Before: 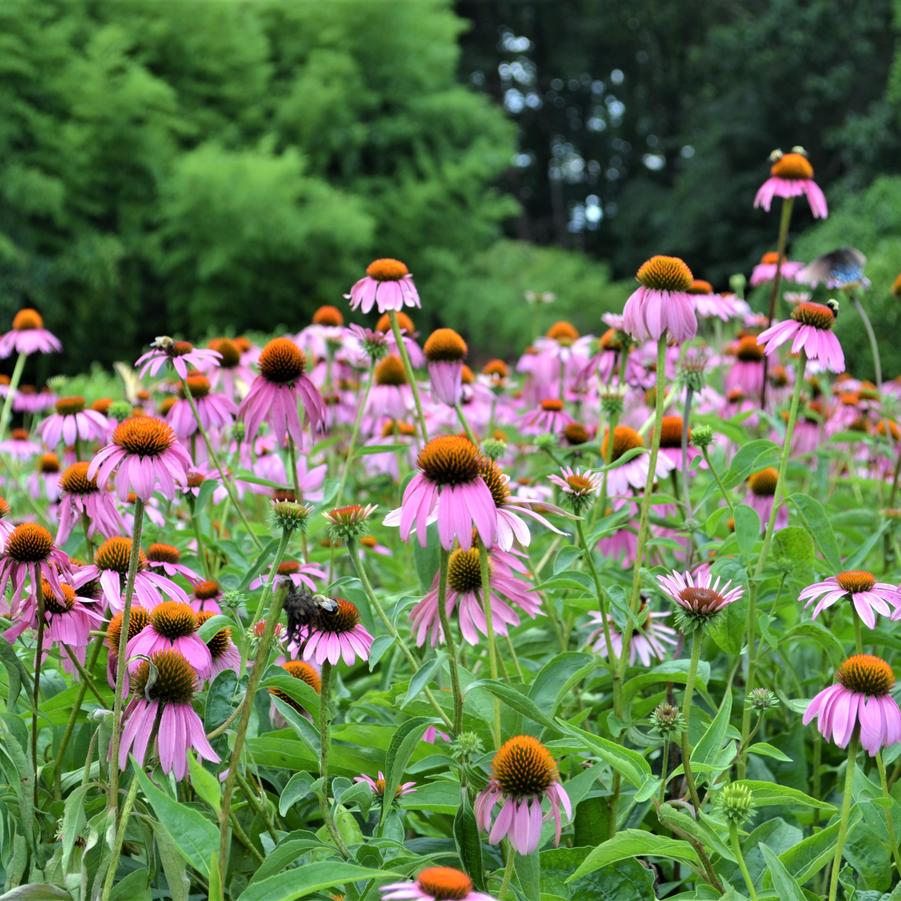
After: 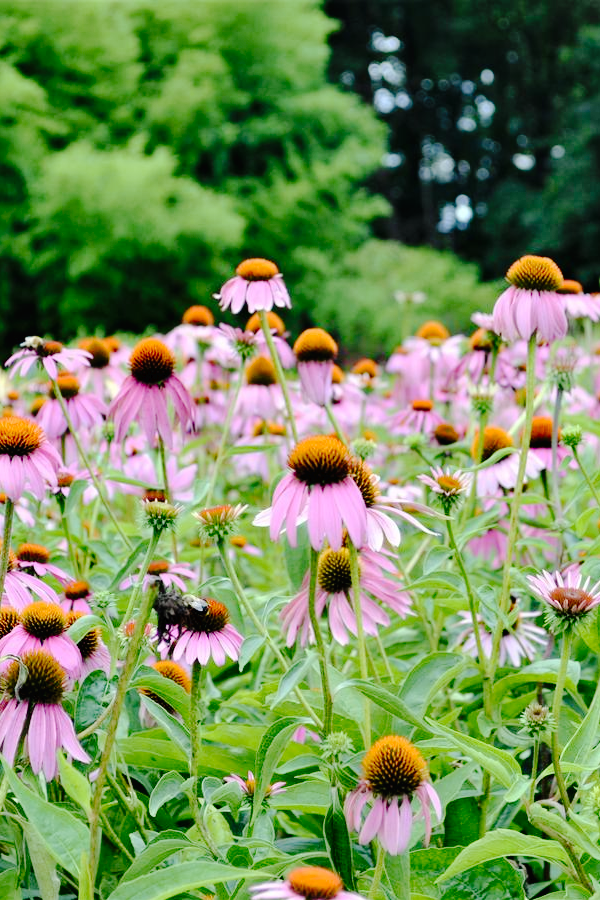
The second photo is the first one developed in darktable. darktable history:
tone curve: curves: ch0 [(0, 0) (0.003, 0.013) (0.011, 0.012) (0.025, 0.011) (0.044, 0.016) (0.069, 0.029) (0.1, 0.045) (0.136, 0.074) (0.177, 0.123) (0.224, 0.207) (0.277, 0.313) (0.335, 0.414) (0.399, 0.509) (0.468, 0.599) (0.543, 0.663) (0.623, 0.728) (0.709, 0.79) (0.801, 0.854) (0.898, 0.925) (1, 1)], preserve colors none
crop and rotate: left 14.436%, right 18.898%
